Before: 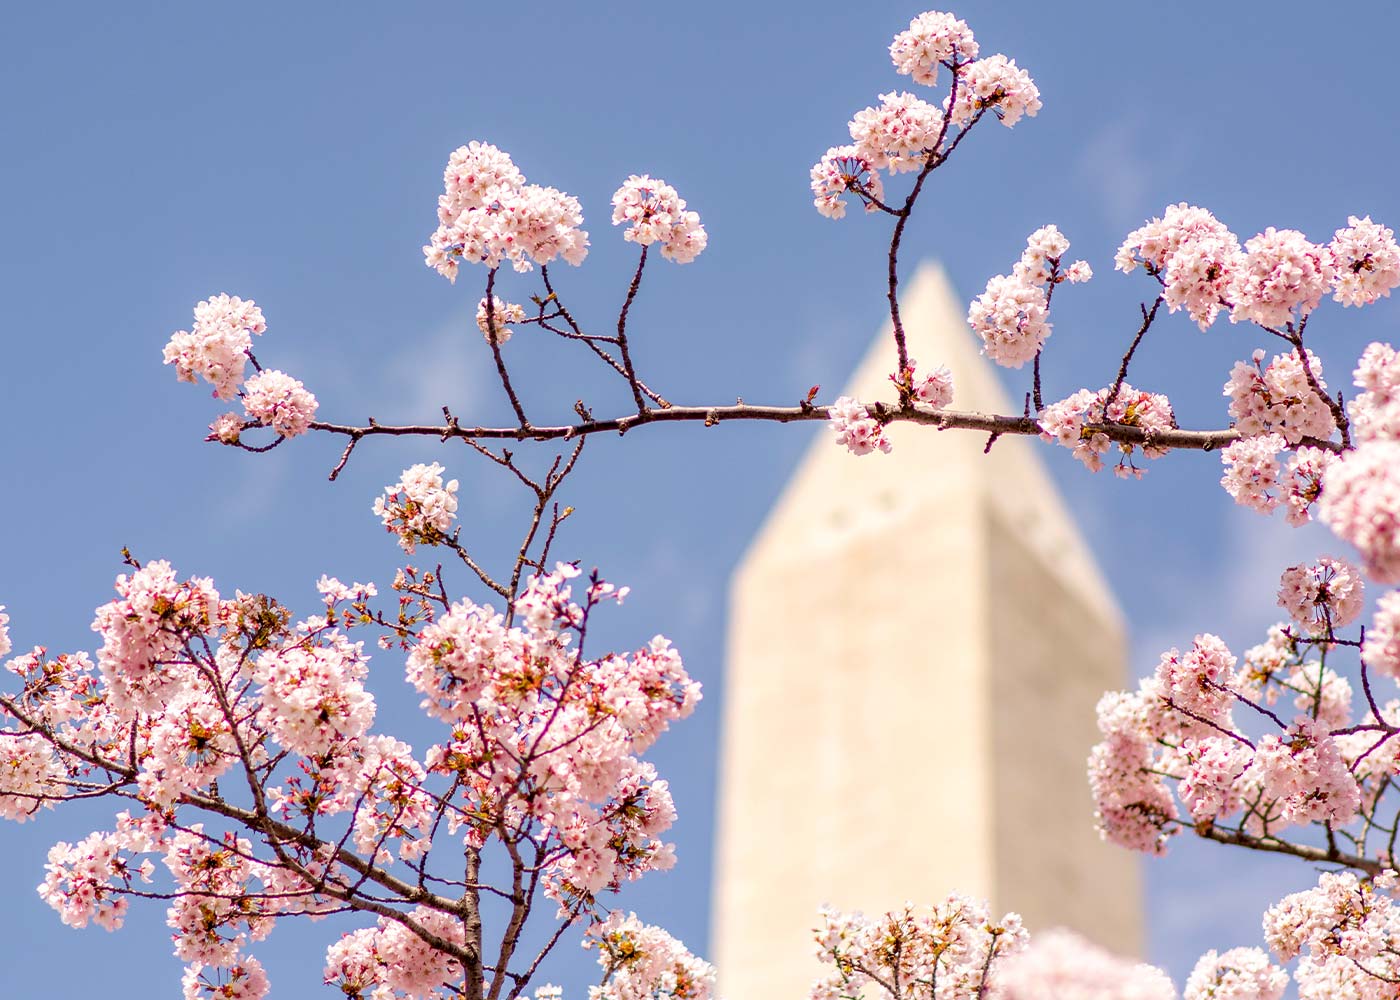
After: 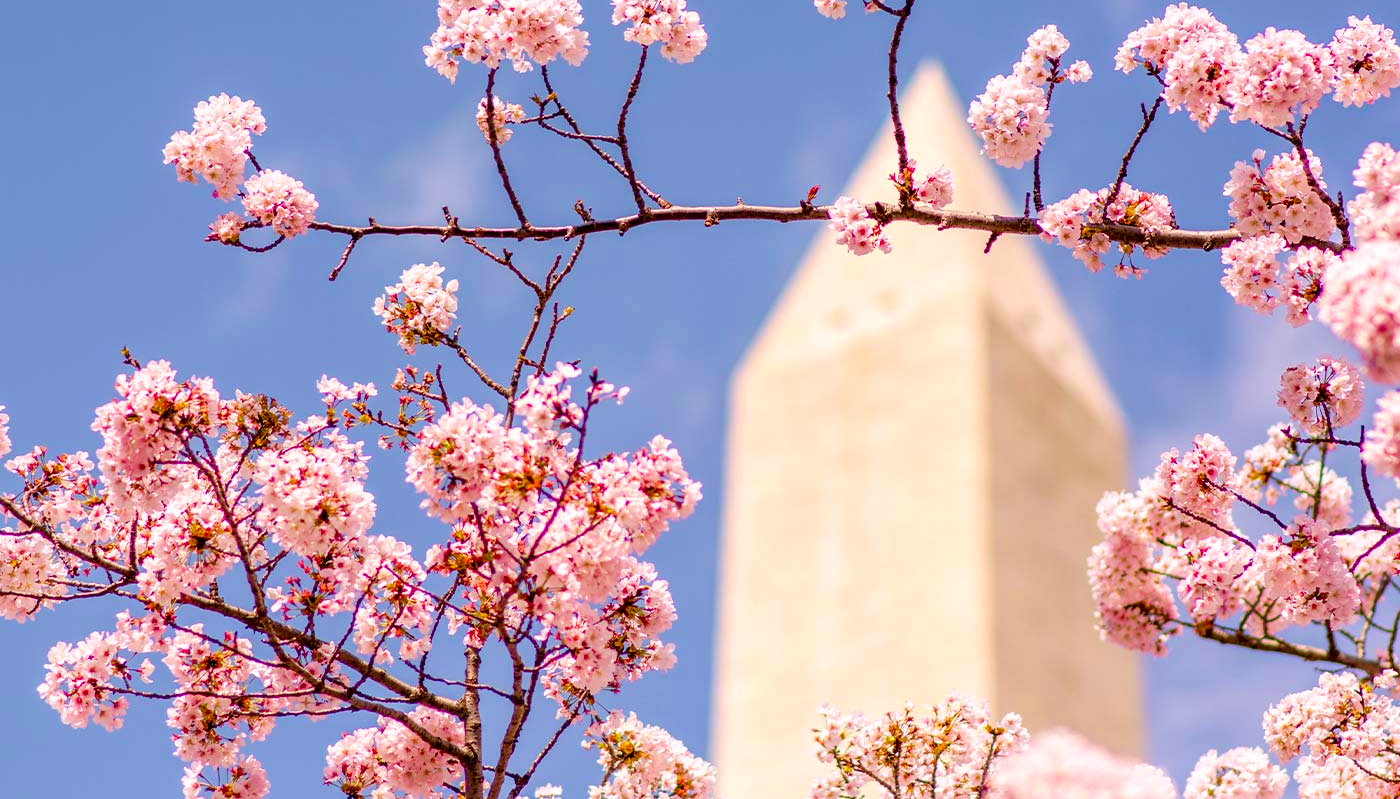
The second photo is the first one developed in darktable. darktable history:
color correction: highlights a* 3.01, highlights b* -1.01, shadows a* -0.068, shadows b* 1.89, saturation 0.98
crop and rotate: top 20.038%
velvia: strength 32.03%, mid-tones bias 0.205
